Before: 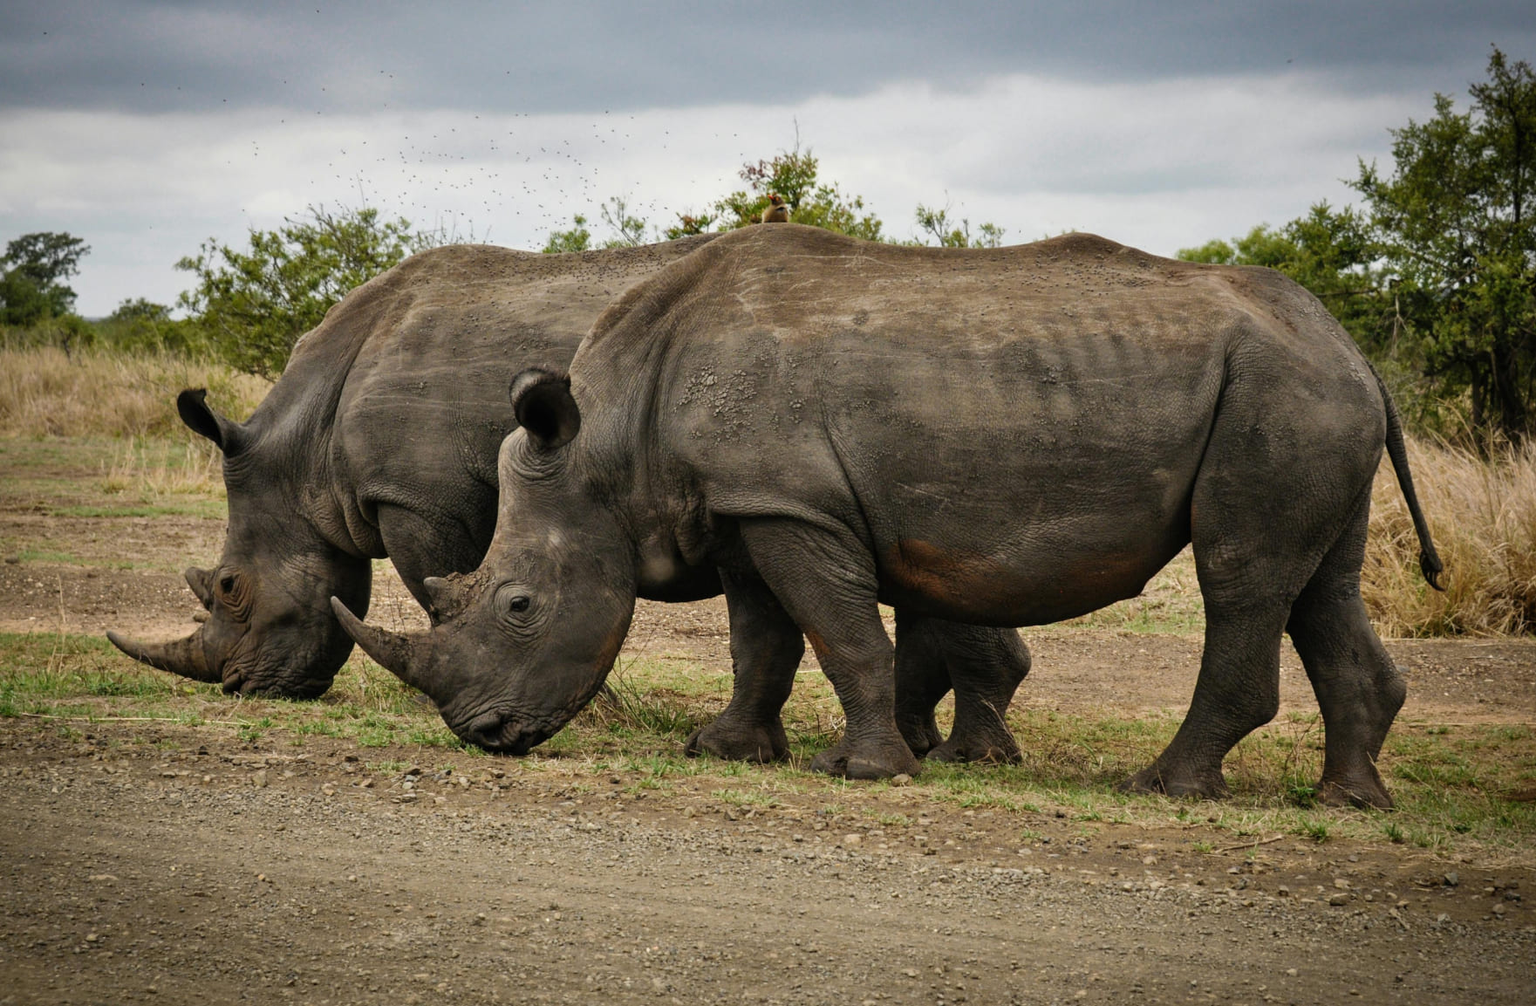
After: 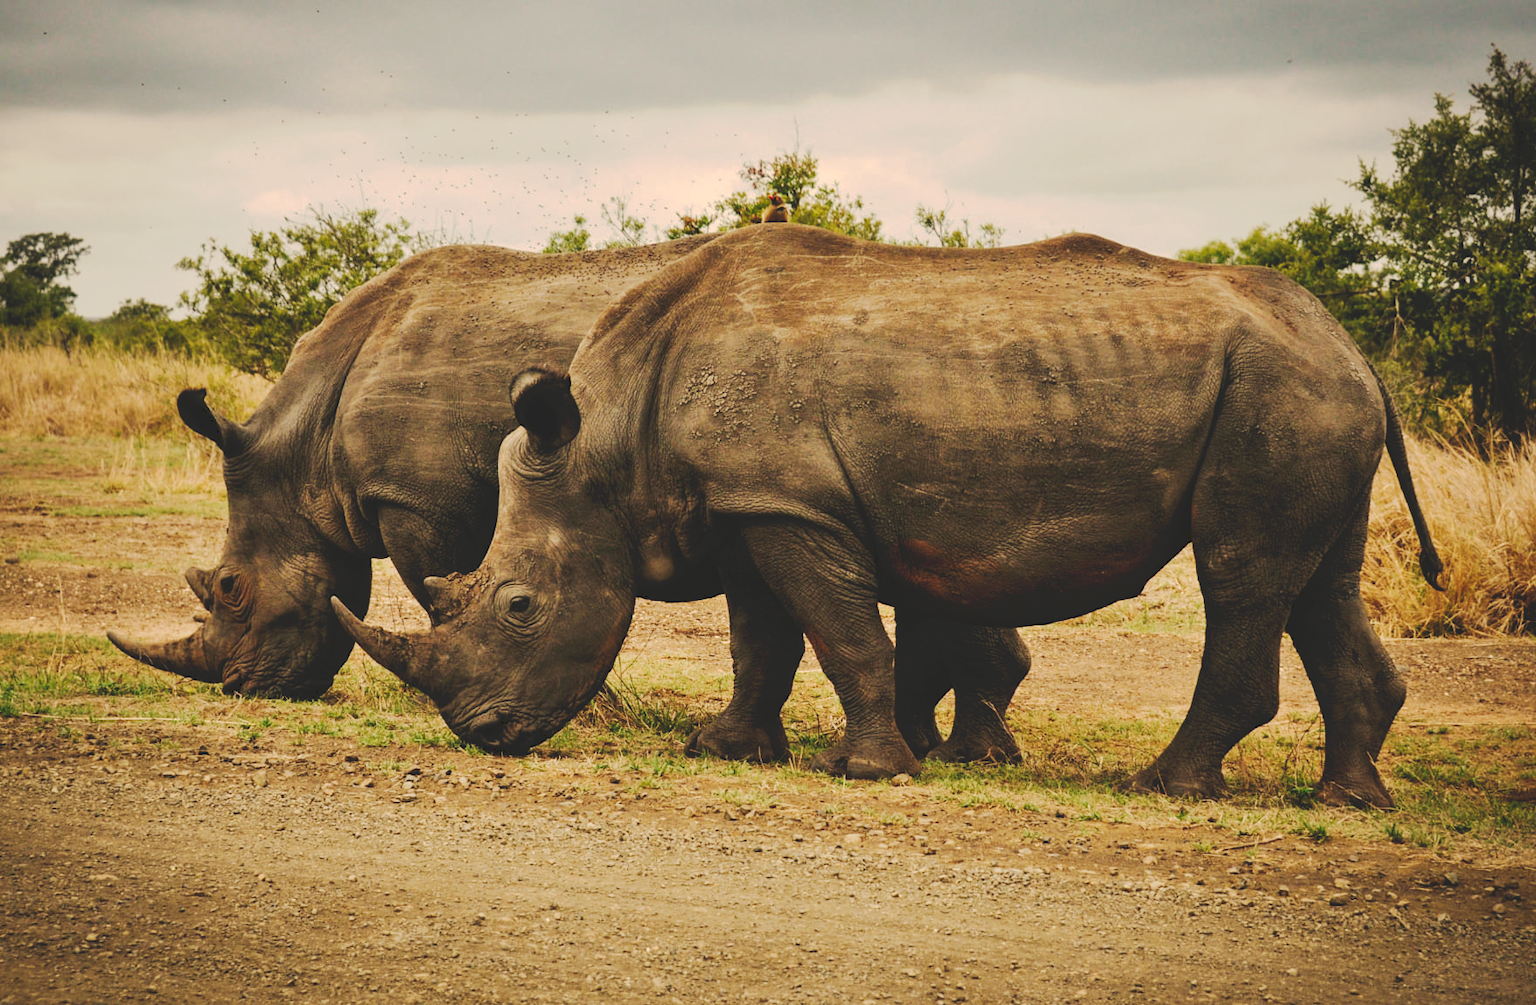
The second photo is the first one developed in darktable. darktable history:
white balance: red 1.123, blue 0.83
tone curve: curves: ch0 [(0, 0) (0.003, 0.145) (0.011, 0.148) (0.025, 0.15) (0.044, 0.159) (0.069, 0.16) (0.1, 0.164) (0.136, 0.182) (0.177, 0.213) (0.224, 0.247) (0.277, 0.298) (0.335, 0.37) (0.399, 0.456) (0.468, 0.552) (0.543, 0.641) (0.623, 0.713) (0.709, 0.768) (0.801, 0.825) (0.898, 0.868) (1, 1)], preserve colors none
